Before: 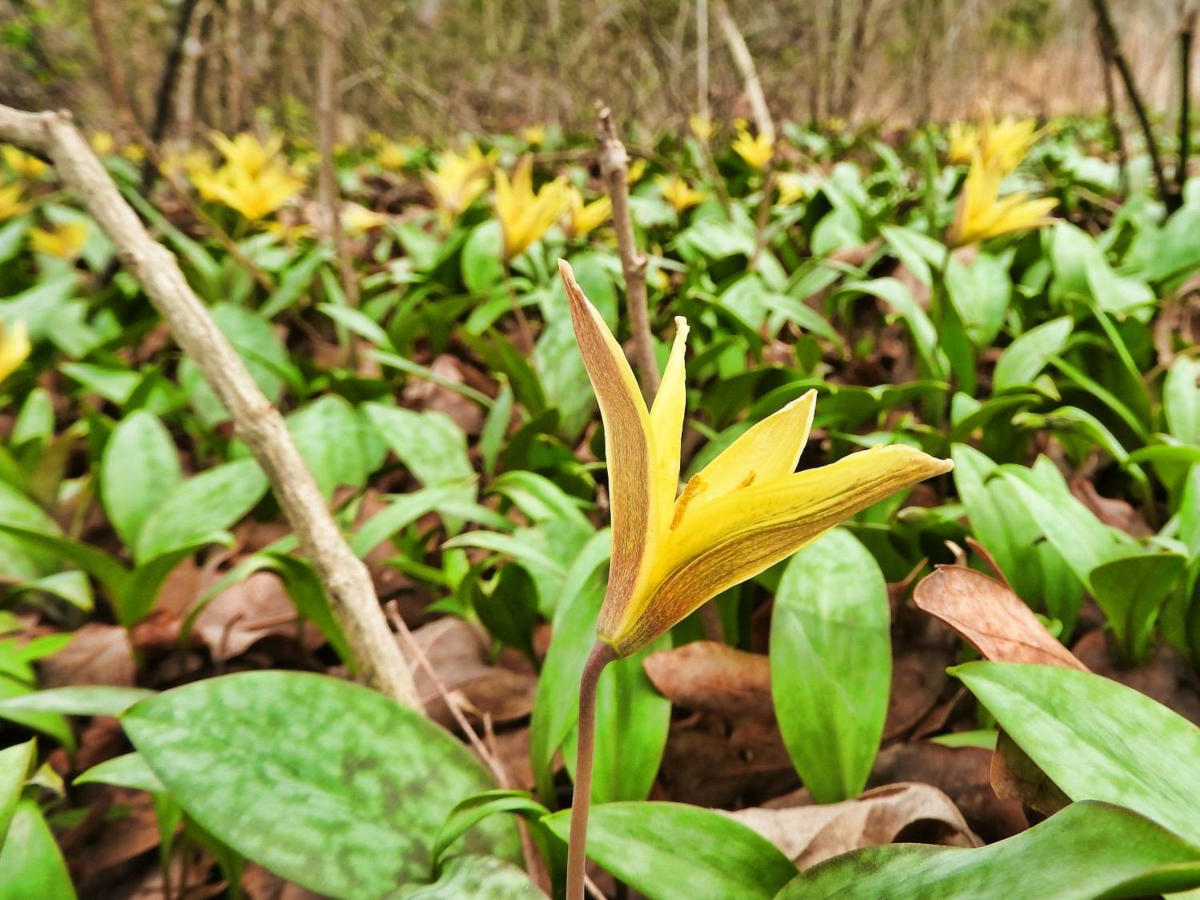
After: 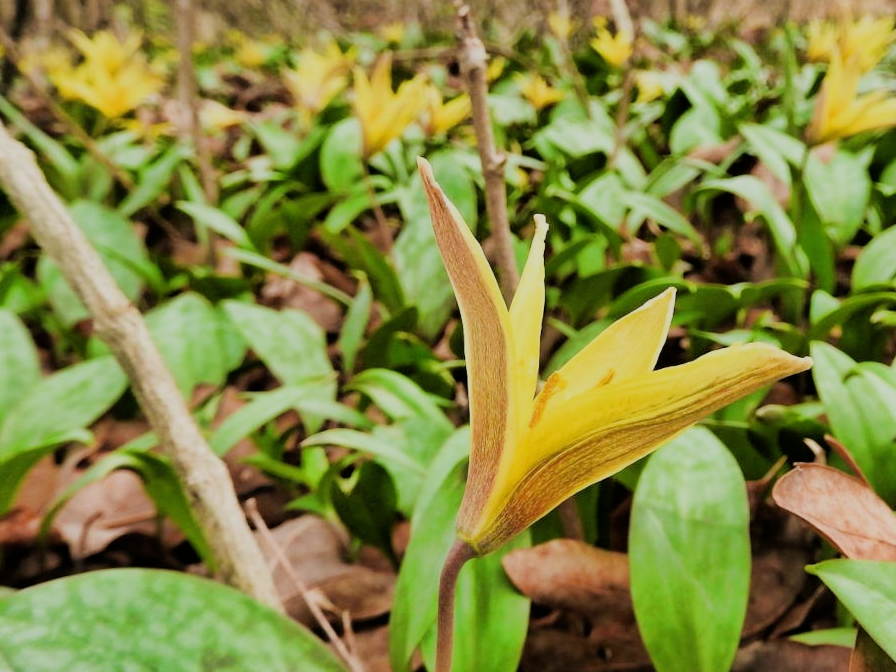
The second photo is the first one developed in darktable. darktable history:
crop and rotate: left 11.831%, top 11.346%, right 13.429%, bottom 13.899%
filmic rgb: black relative exposure -7.65 EV, white relative exposure 4.56 EV, hardness 3.61, contrast 1.05
